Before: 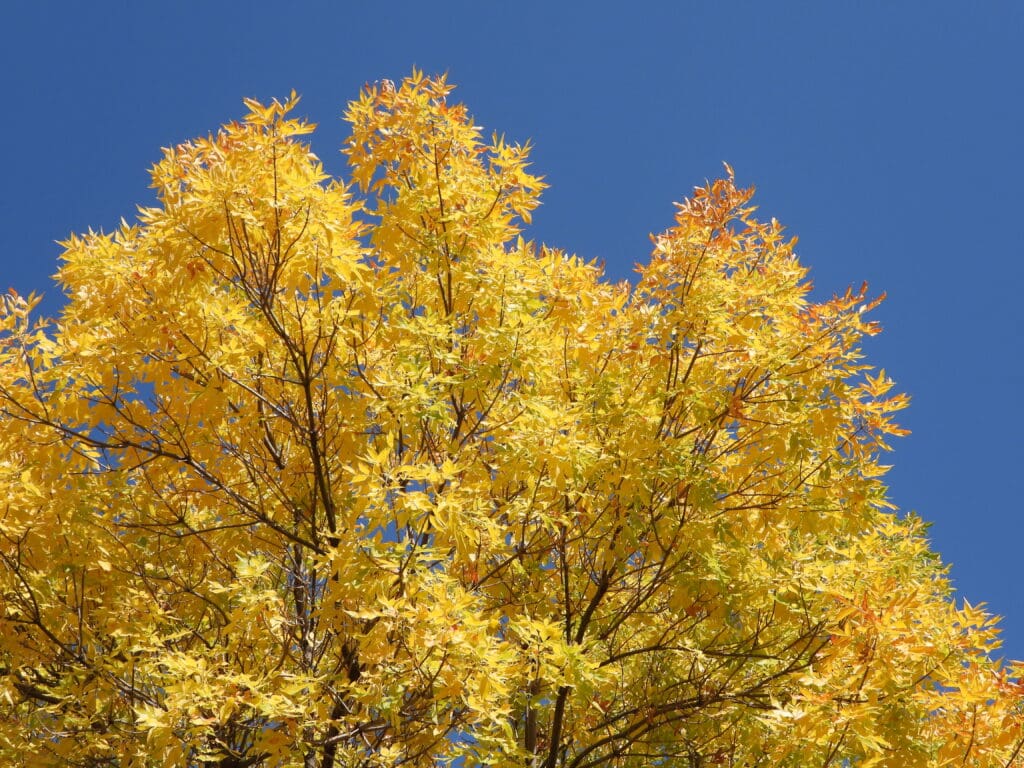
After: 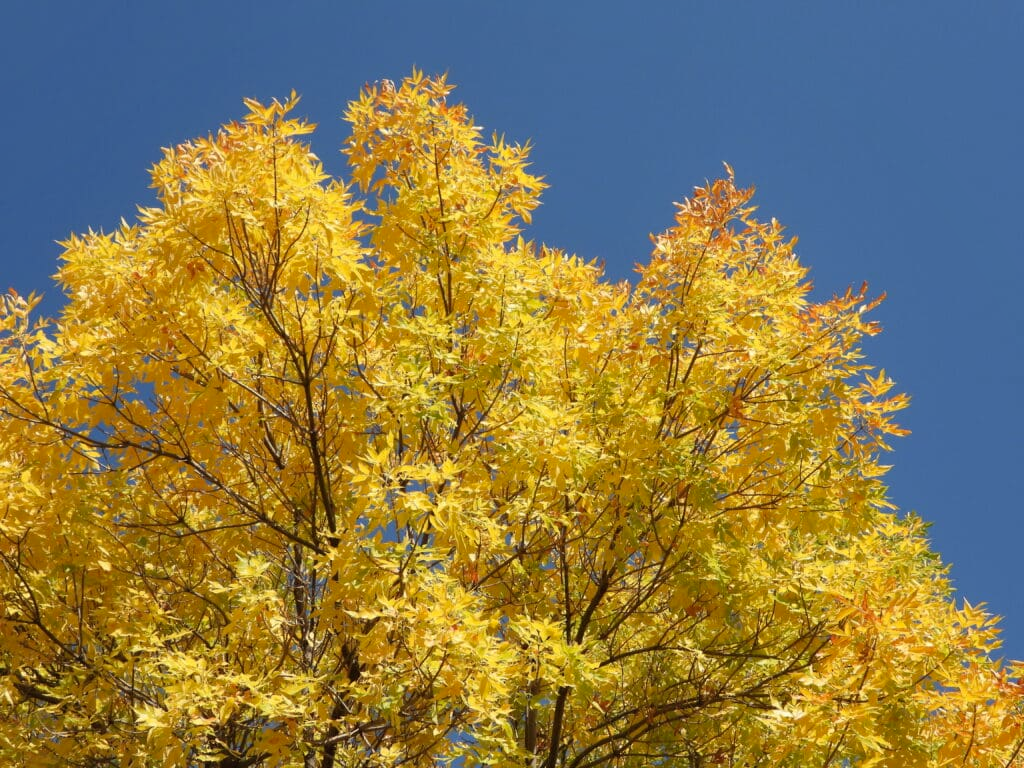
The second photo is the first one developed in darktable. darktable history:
shadows and highlights: shadows 32, highlights -32, soften with gaussian
rgb curve: curves: ch2 [(0, 0) (0.567, 0.512) (1, 1)], mode RGB, independent channels
